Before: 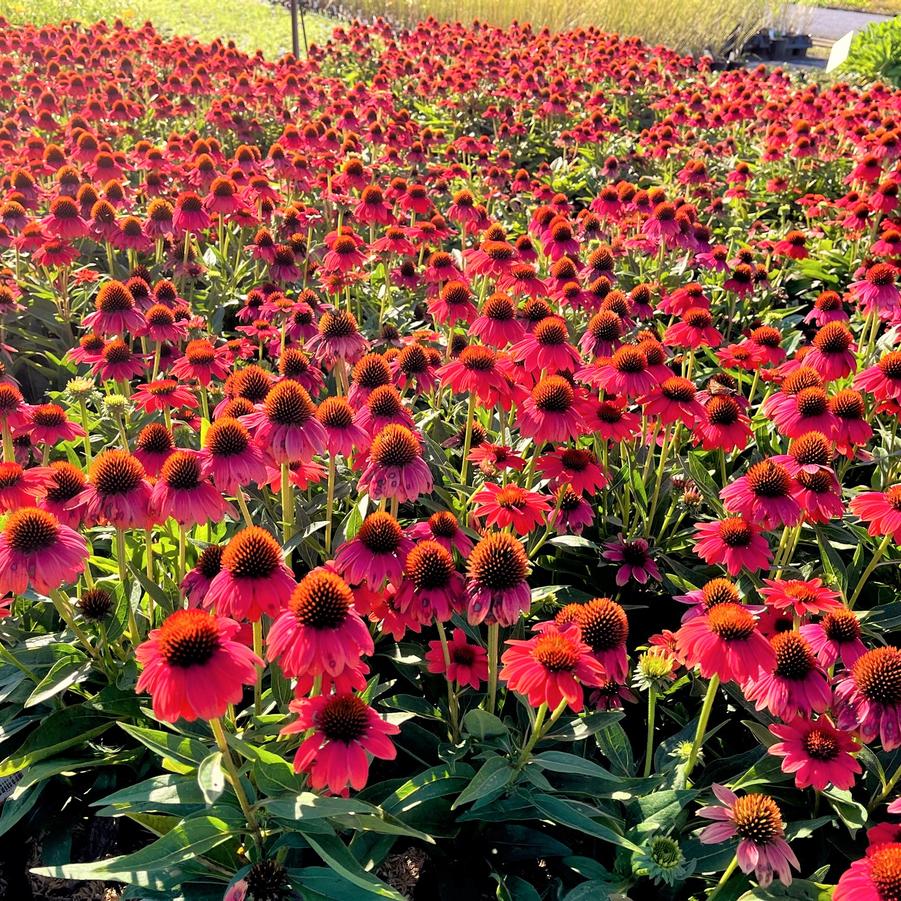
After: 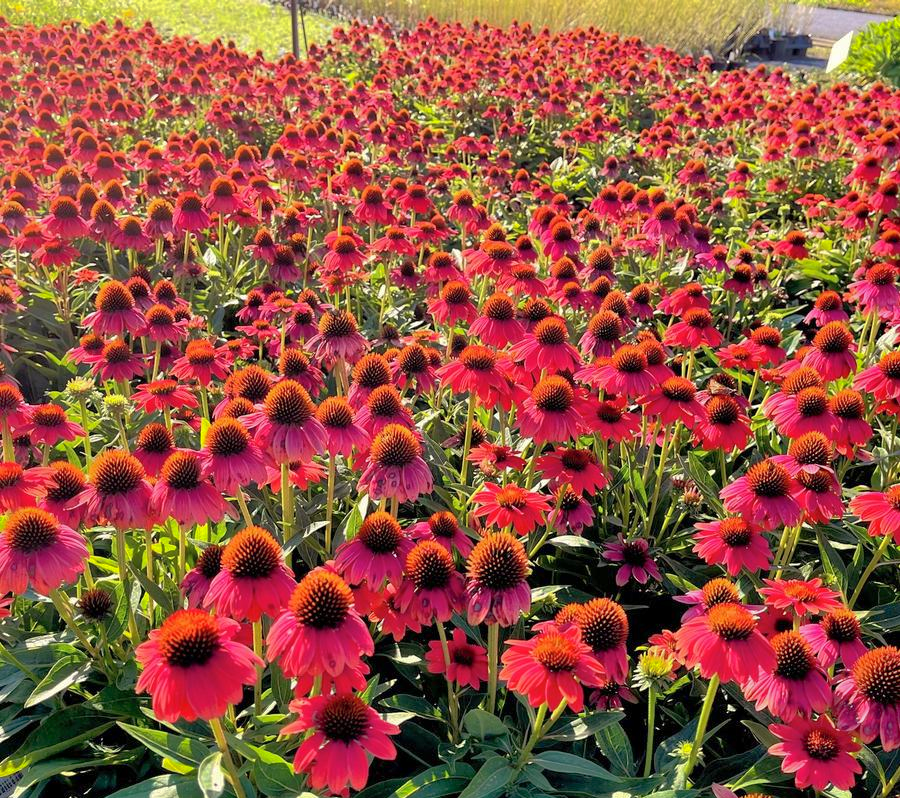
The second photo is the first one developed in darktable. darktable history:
crop and rotate: top 0%, bottom 11.341%
shadows and highlights: on, module defaults
